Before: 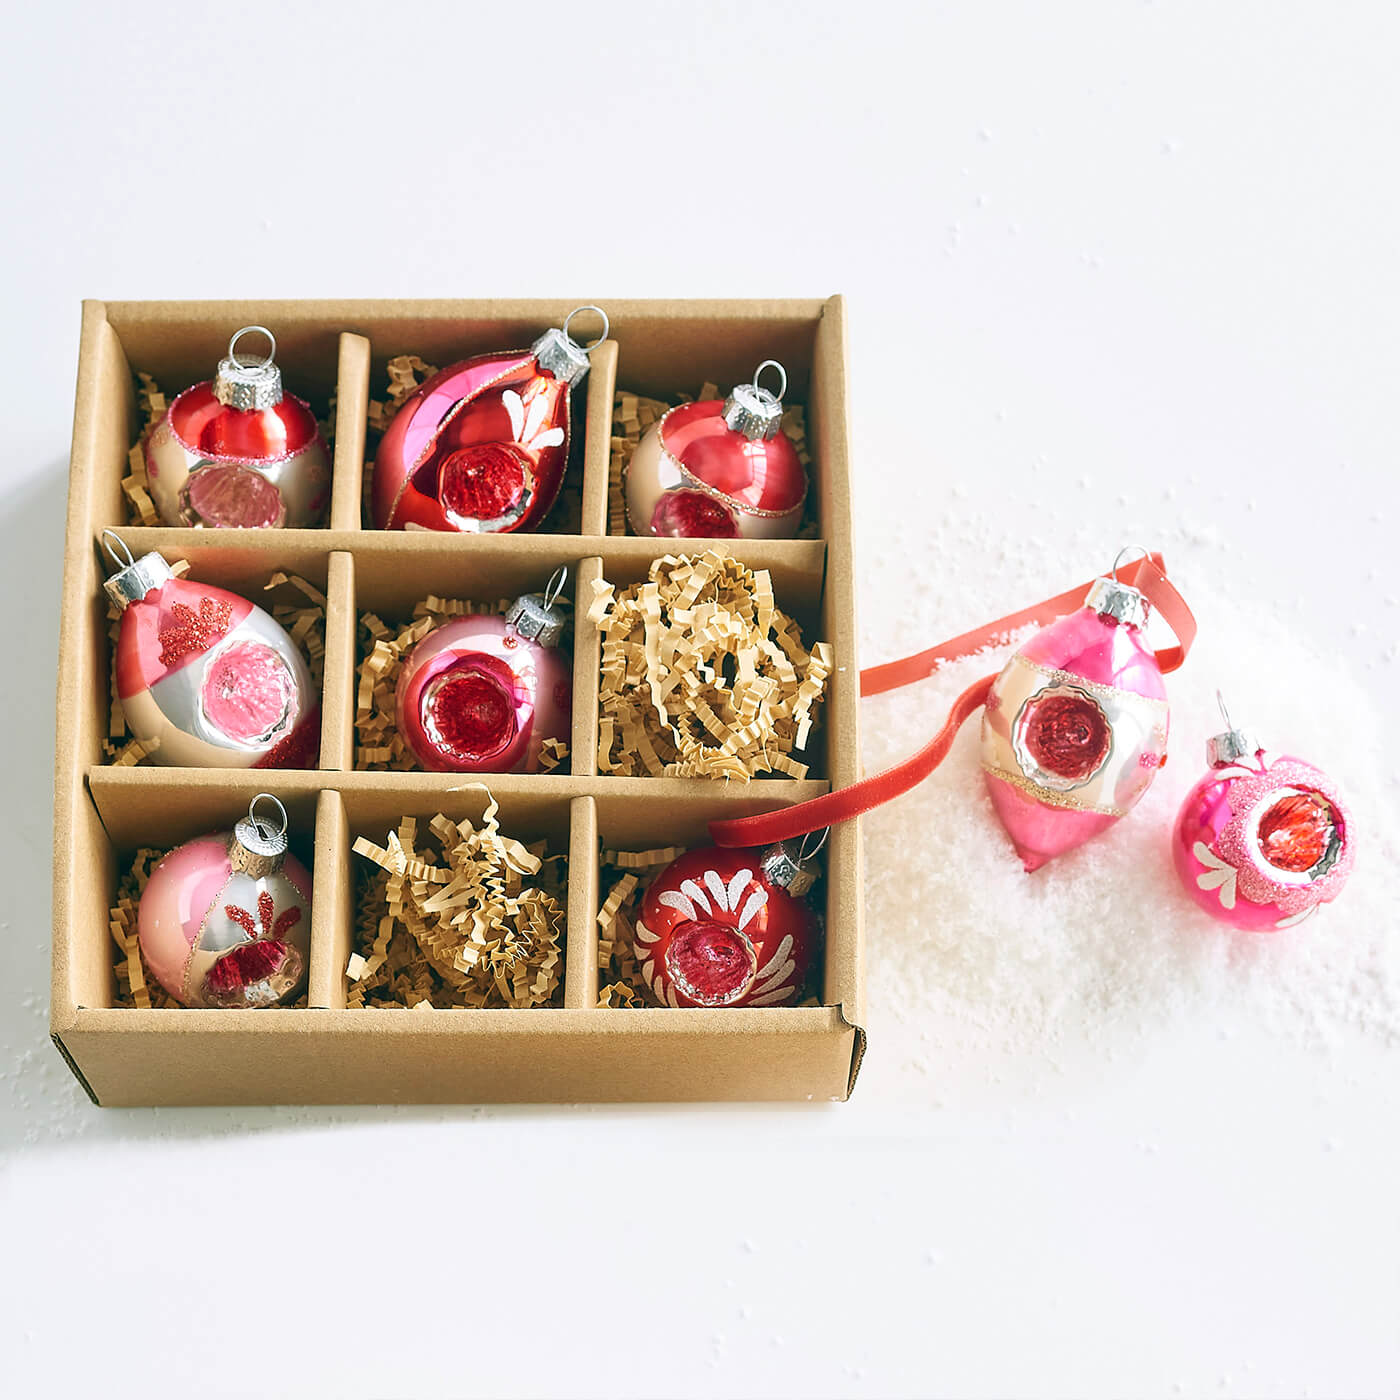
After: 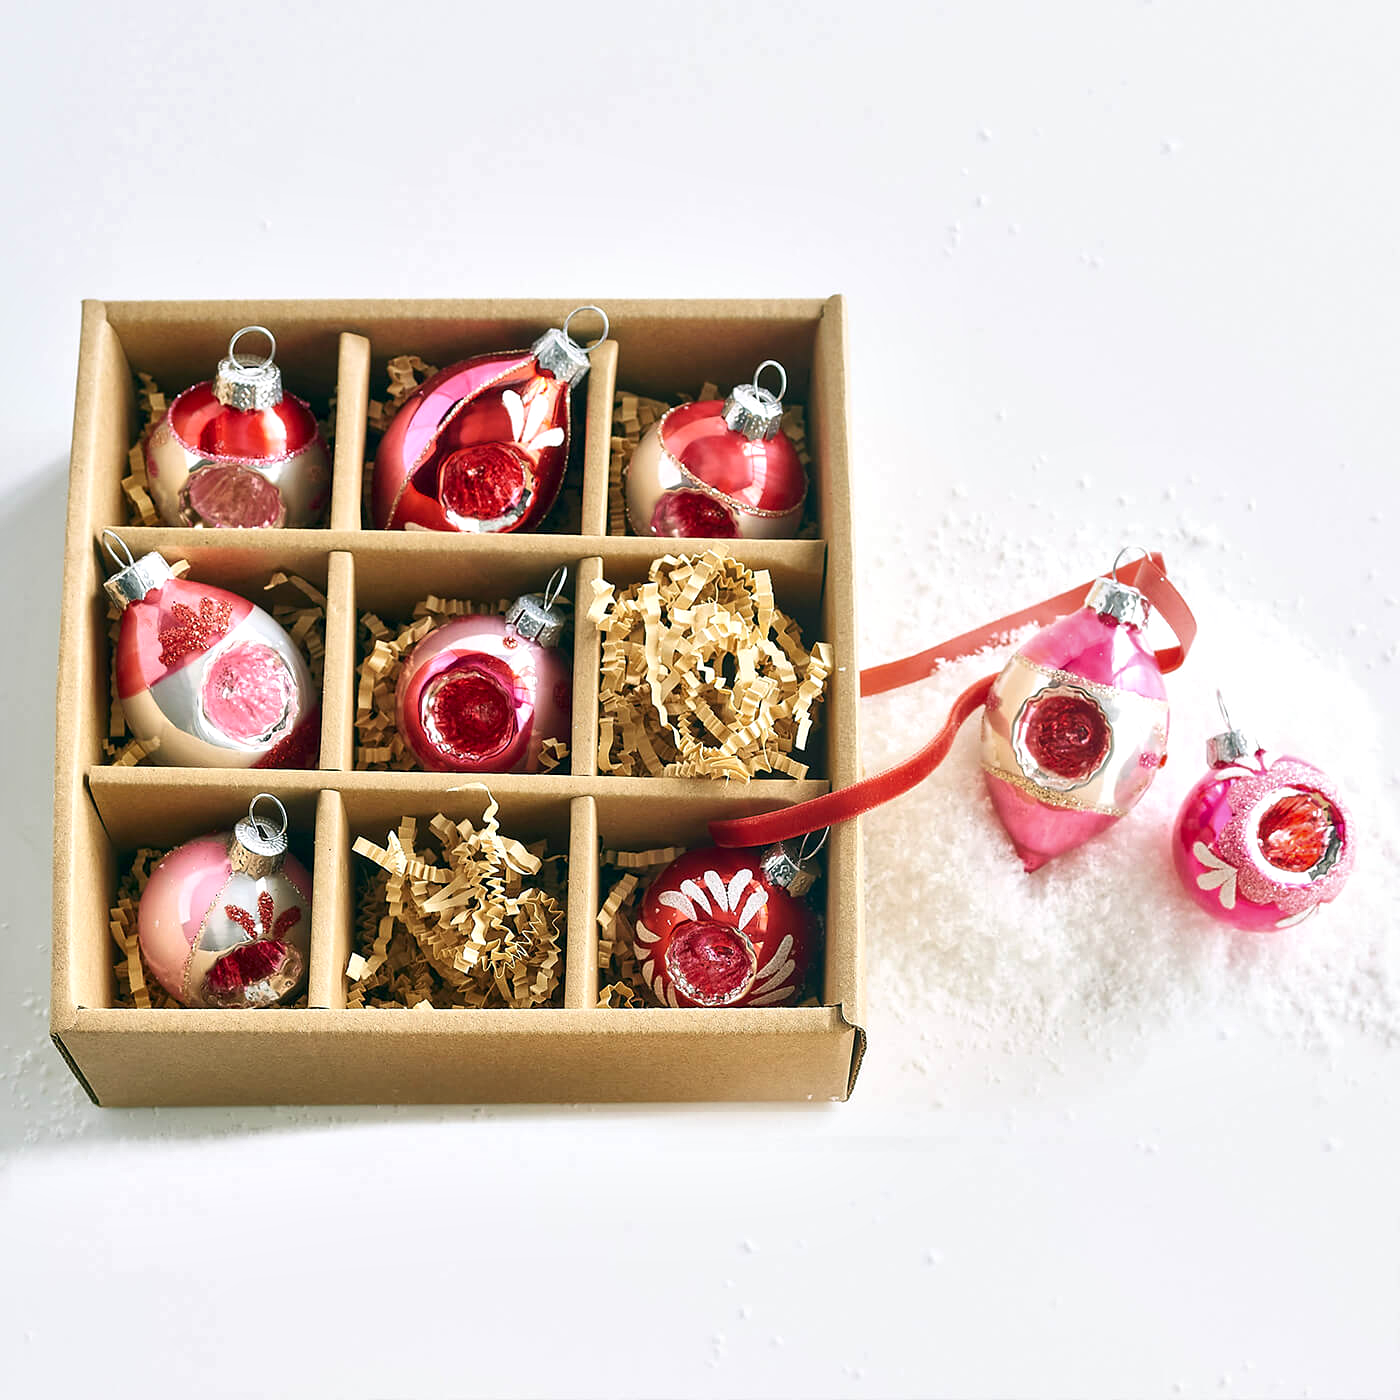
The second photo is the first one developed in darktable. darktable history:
tone equalizer: on, module defaults
local contrast: mode bilateral grid, contrast 25, coarseness 60, detail 151%, midtone range 0.2
